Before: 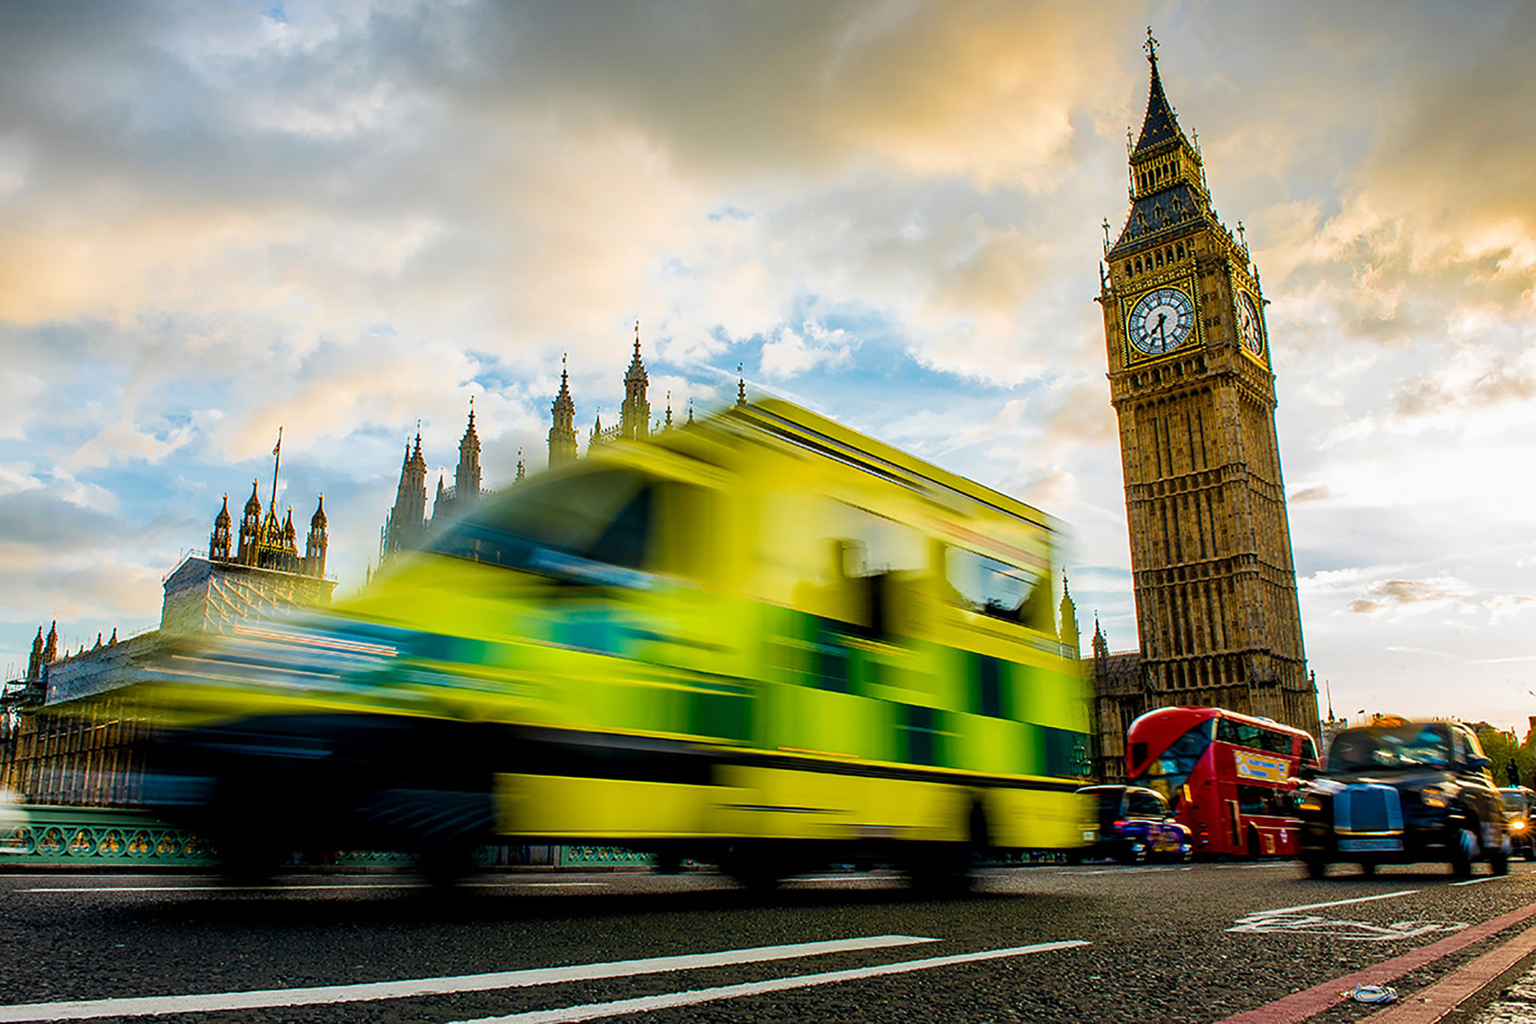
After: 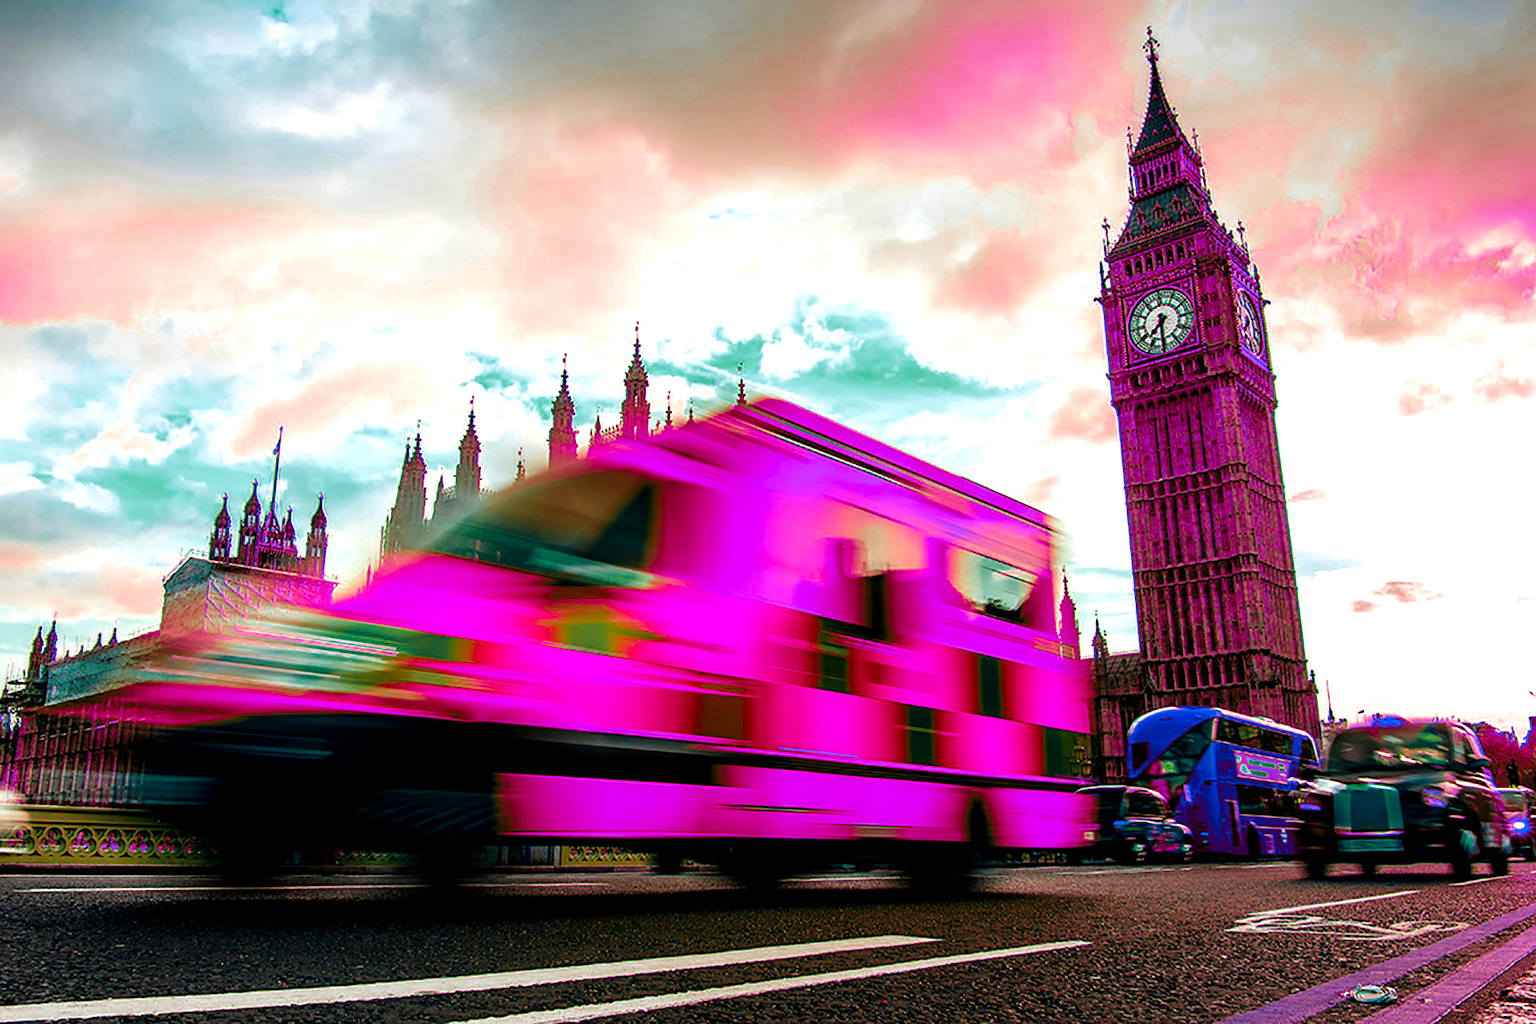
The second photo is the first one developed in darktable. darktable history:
color zones: curves: ch0 [(0.826, 0.353)]; ch1 [(0.242, 0.647) (0.889, 0.342)]; ch2 [(0.246, 0.089) (0.969, 0.068)]
tone equalizer: -8 EV -0.748 EV, -7 EV -0.678 EV, -6 EV -0.589 EV, -5 EV -0.38 EV, -3 EV 0.386 EV, -2 EV 0.6 EV, -1 EV 0.68 EV, +0 EV 0.761 EV
exposure: exposure -0.049 EV, compensate exposure bias true, compensate highlight preservation false
